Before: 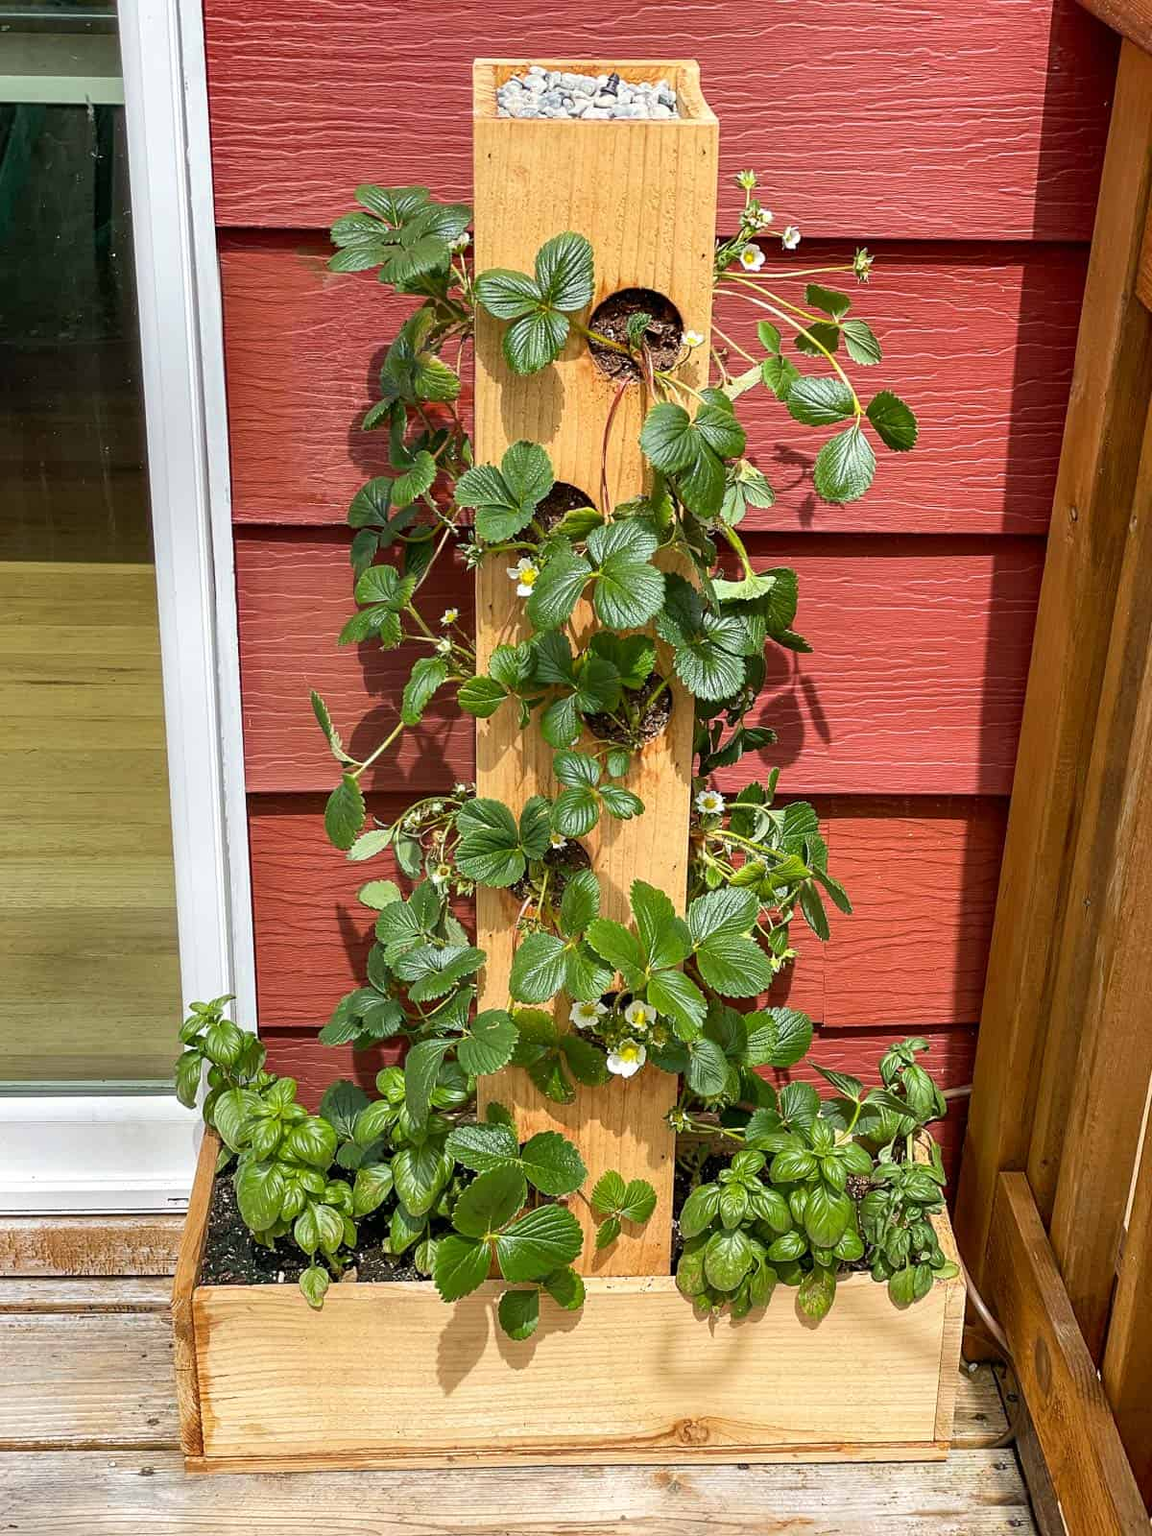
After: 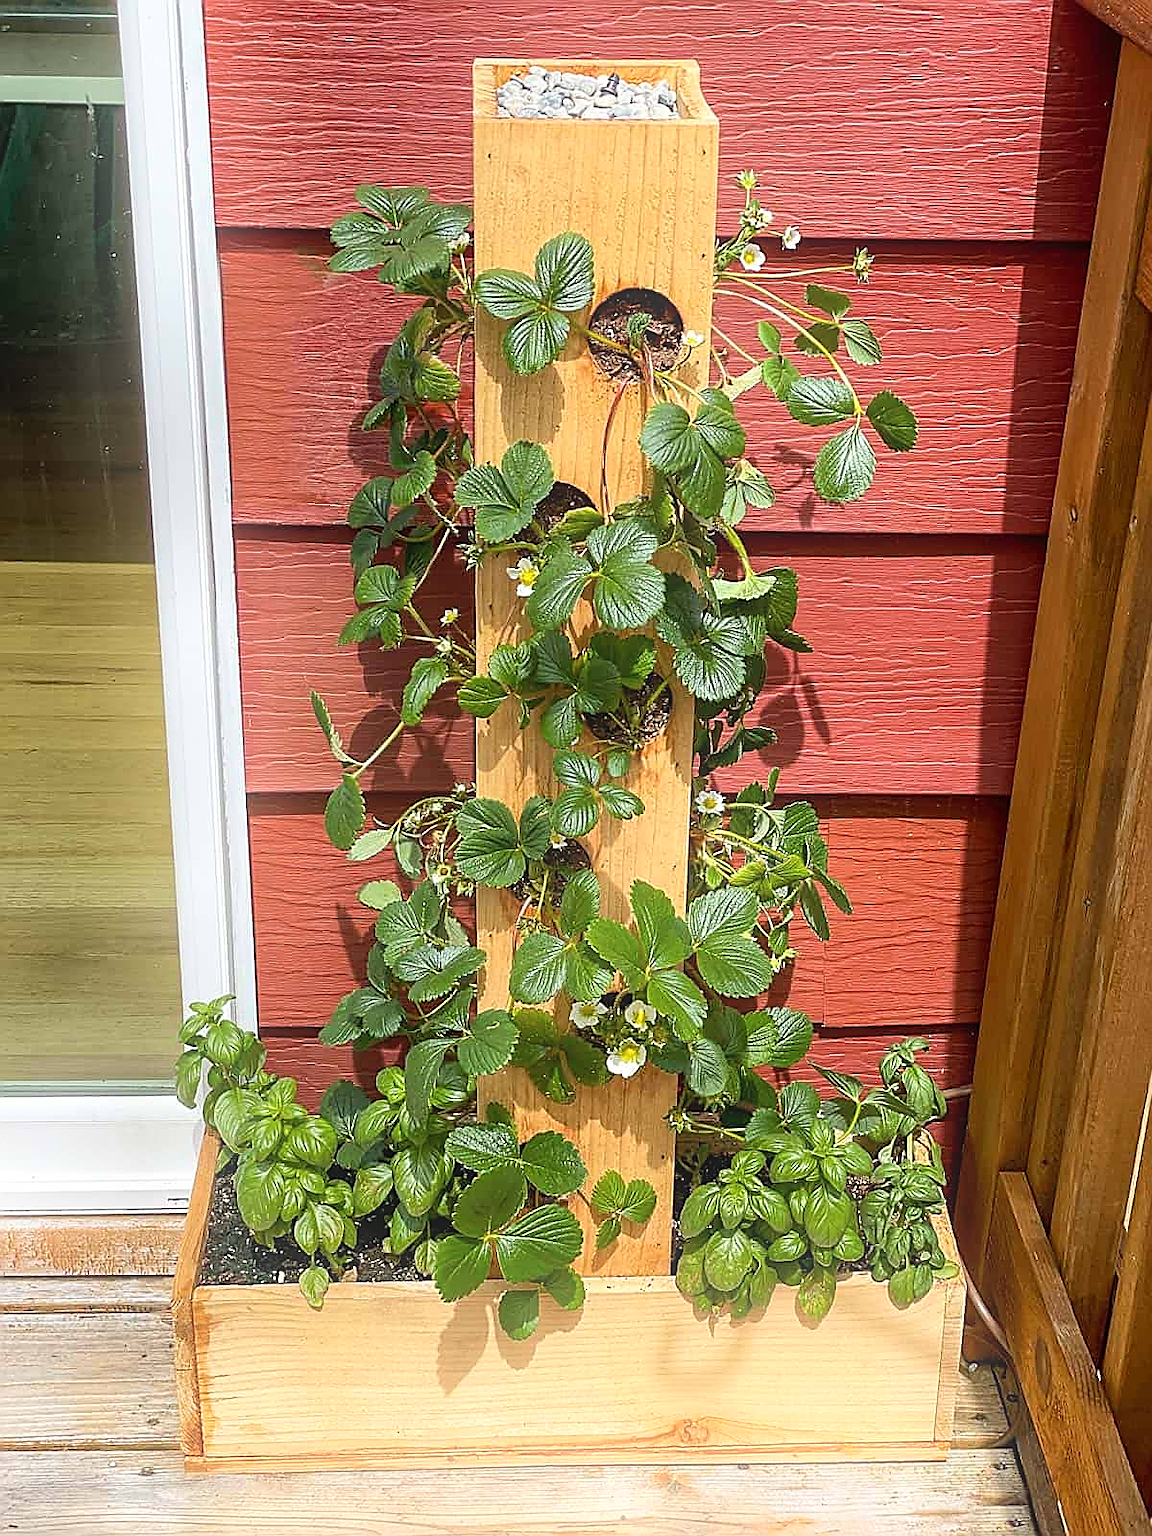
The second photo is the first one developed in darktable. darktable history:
bloom: size 16%, threshold 98%, strength 20%
sharpen: radius 1.4, amount 1.25, threshold 0.7
